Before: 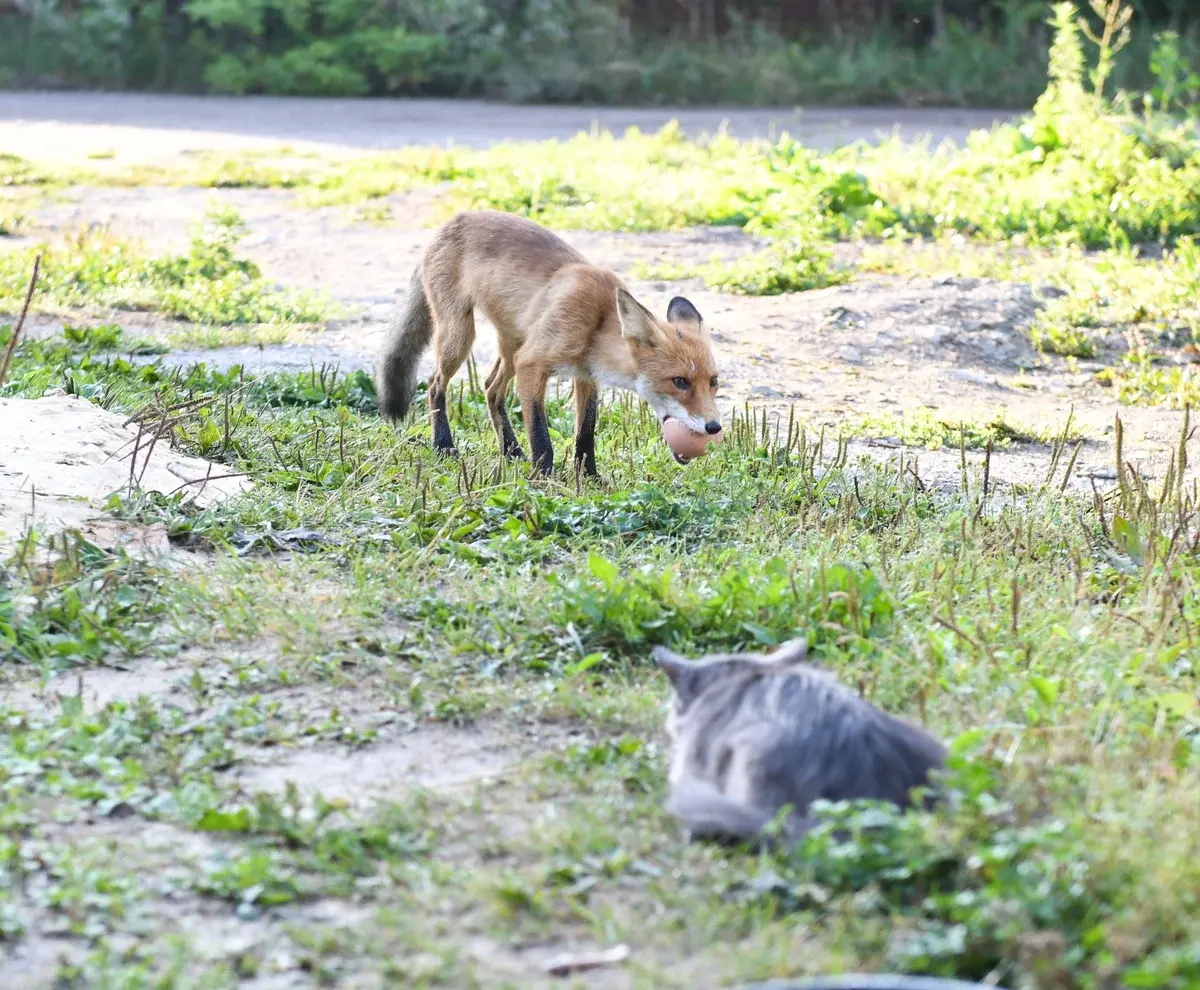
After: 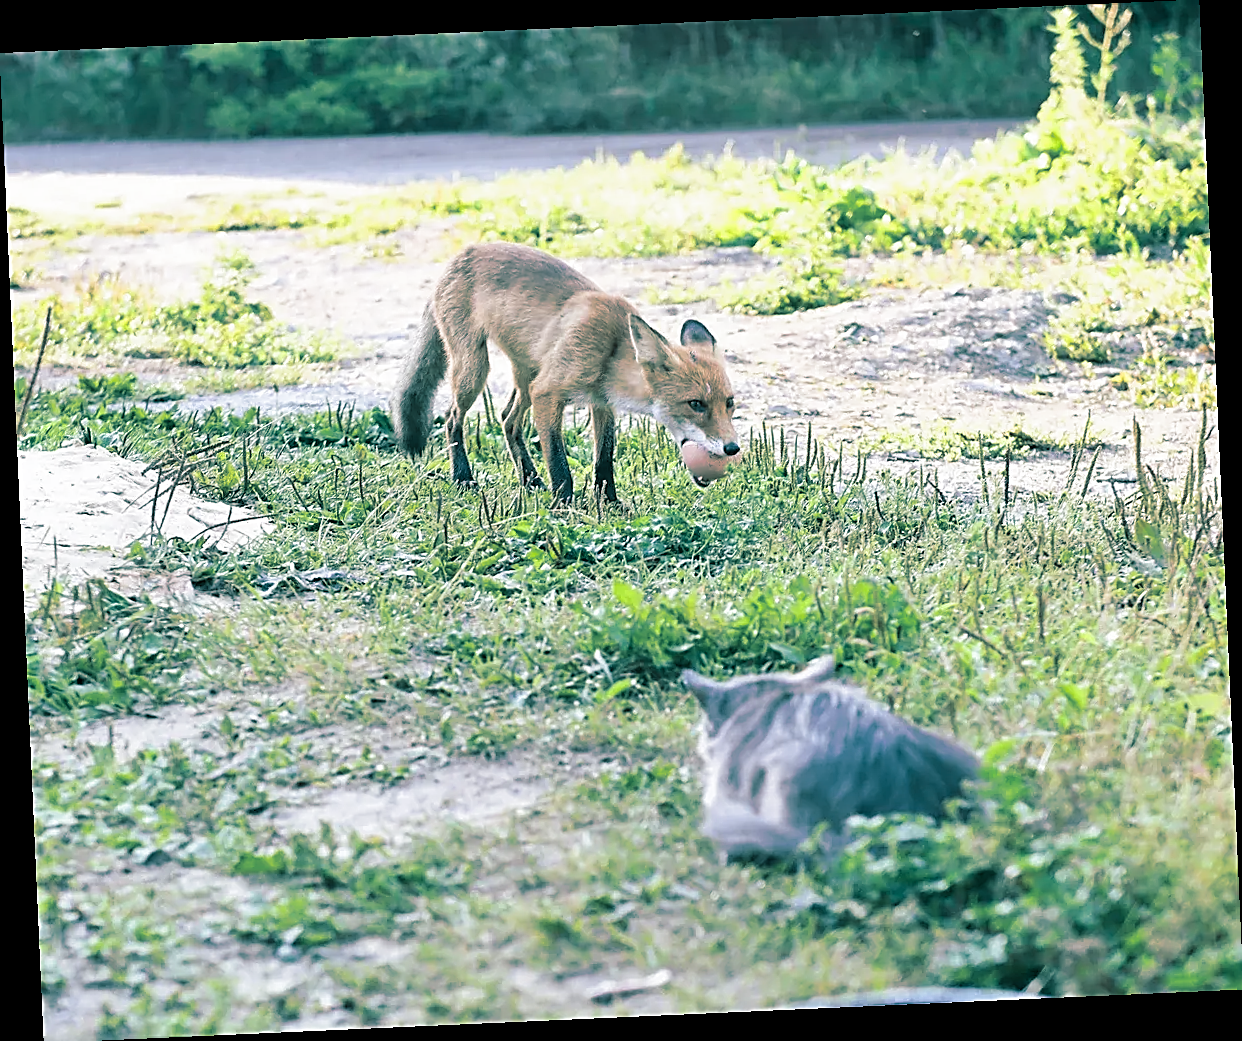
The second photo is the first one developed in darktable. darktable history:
crop: bottom 0.071%
color balance rgb: perceptual saturation grading › global saturation 20%, perceptual saturation grading › highlights -25%, perceptual saturation grading › shadows 25%
rotate and perspective: rotation -2.56°, automatic cropping off
sharpen: amount 0.901
split-toning: shadows › hue 183.6°, shadows › saturation 0.52, highlights › hue 0°, highlights › saturation 0
